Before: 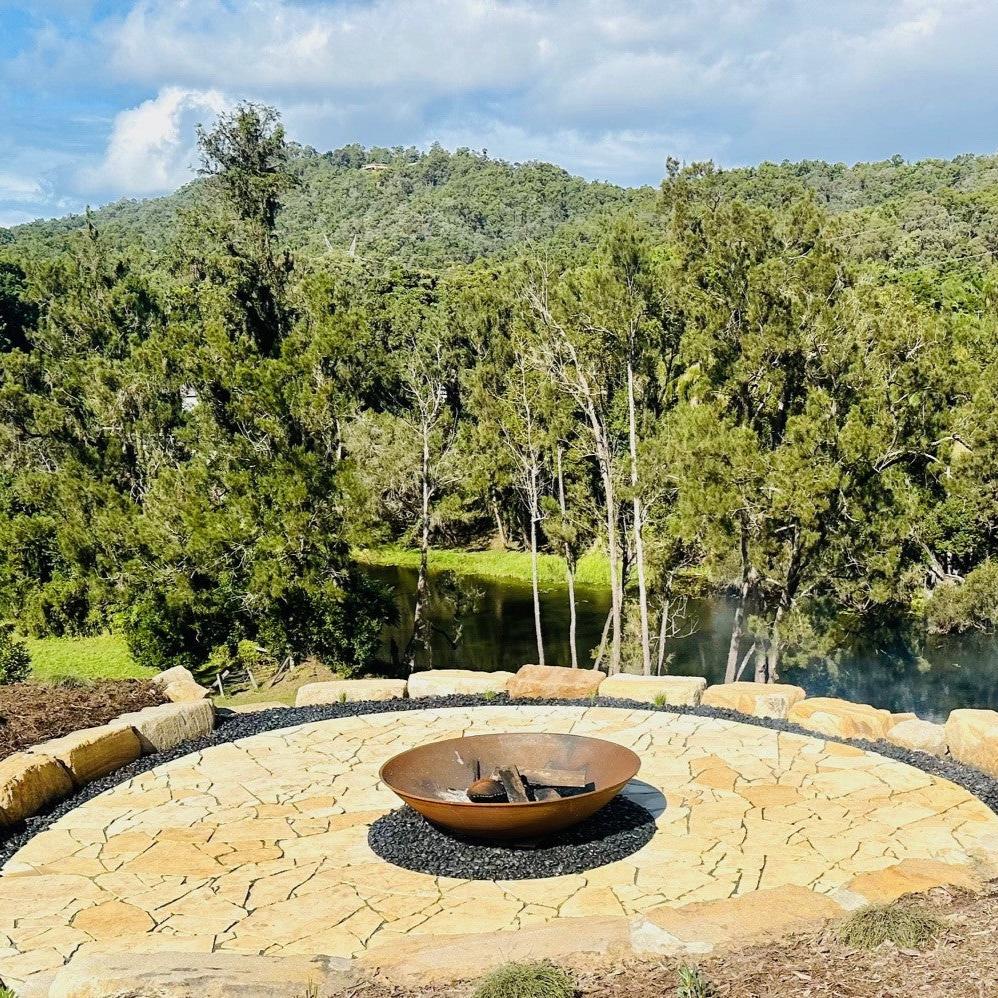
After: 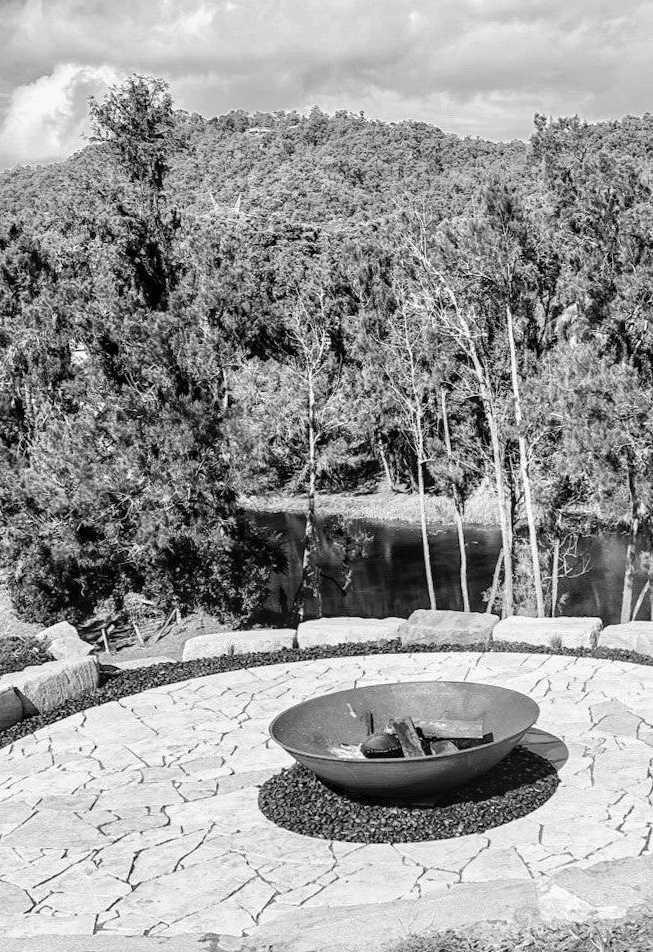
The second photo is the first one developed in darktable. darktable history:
local contrast: on, module defaults
monochrome: a -71.75, b 75.82
rotate and perspective: rotation -1.68°, lens shift (vertical) -0.146, crop left 0.049, crop right 0.912, crop top 0.032, crop bottom 0.96
exposure: exposure 0.3 EV, compensate highlight preservation false
crop and rotate: left 9.061%, right 20.142%
